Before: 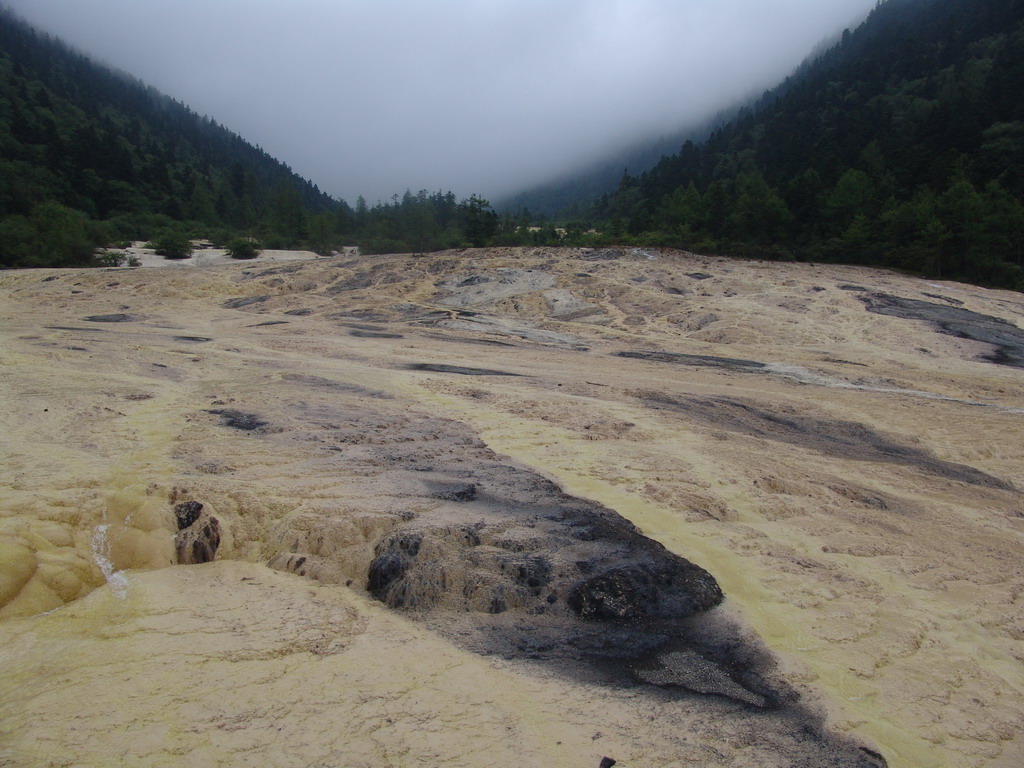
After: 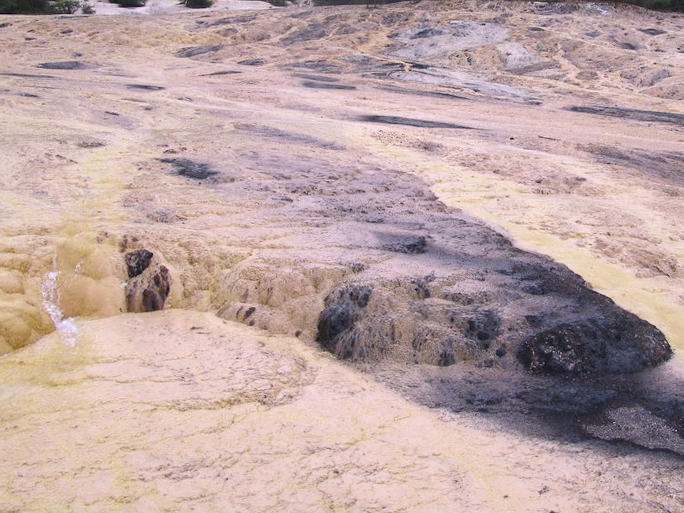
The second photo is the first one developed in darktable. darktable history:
white balance: red 1.066, blue 1.119
exposure: exposure 0.943 EV, compensate highlight preservation false
crop and rotate: angle -0.82°, left 3.85%, top 31.828%, right 27.992%
